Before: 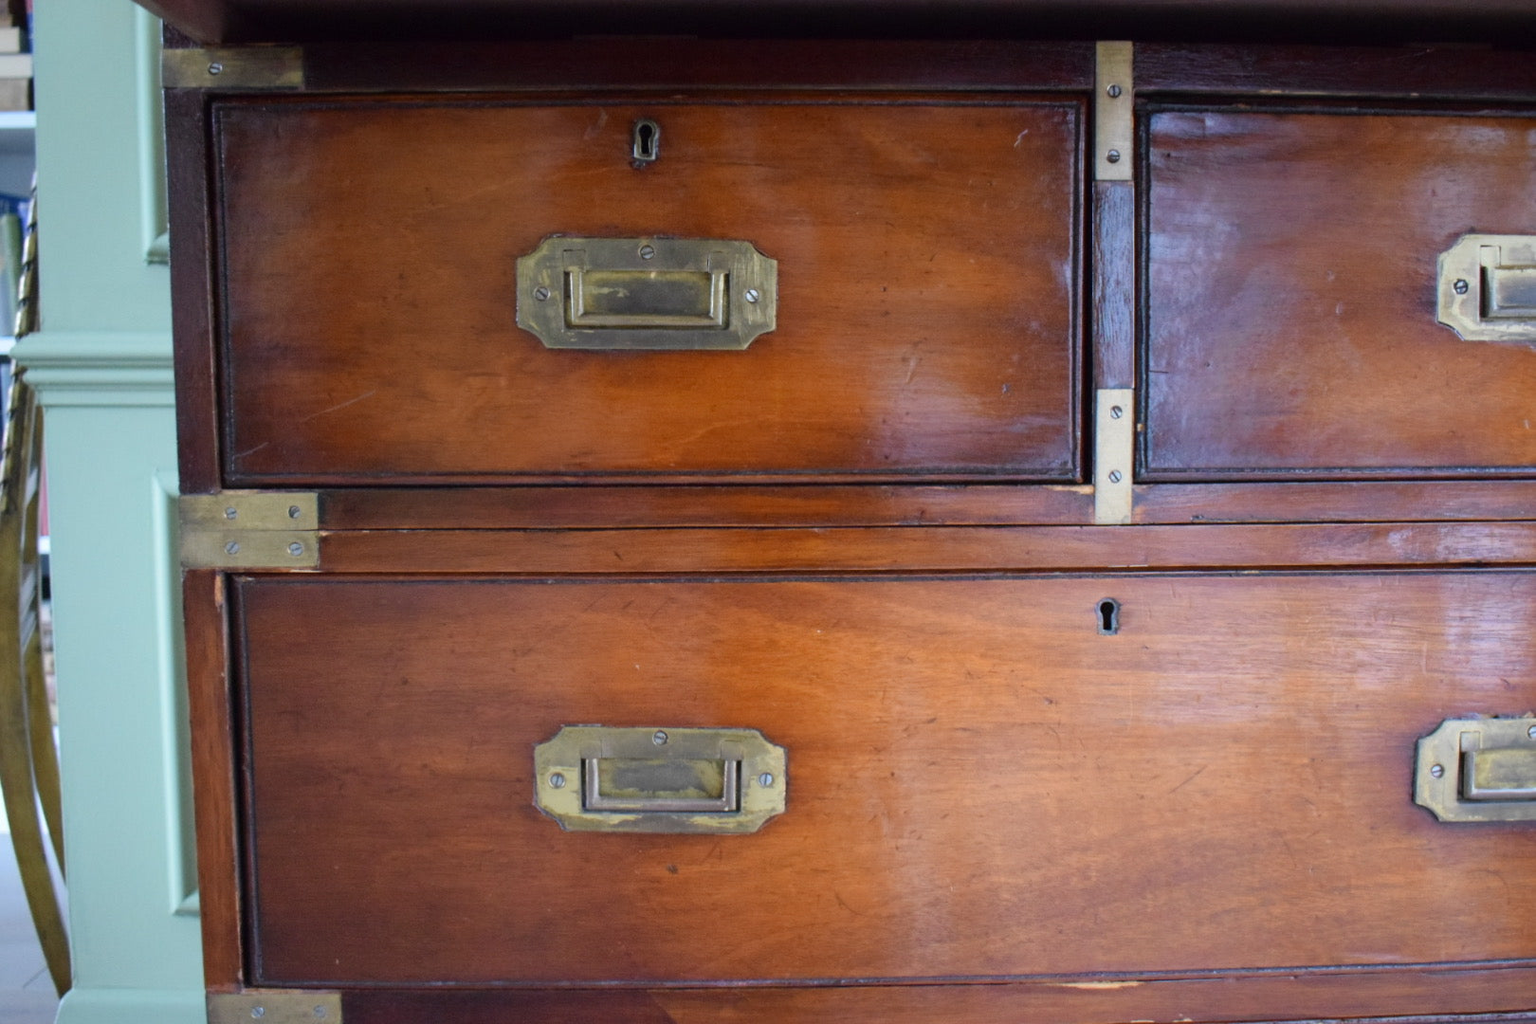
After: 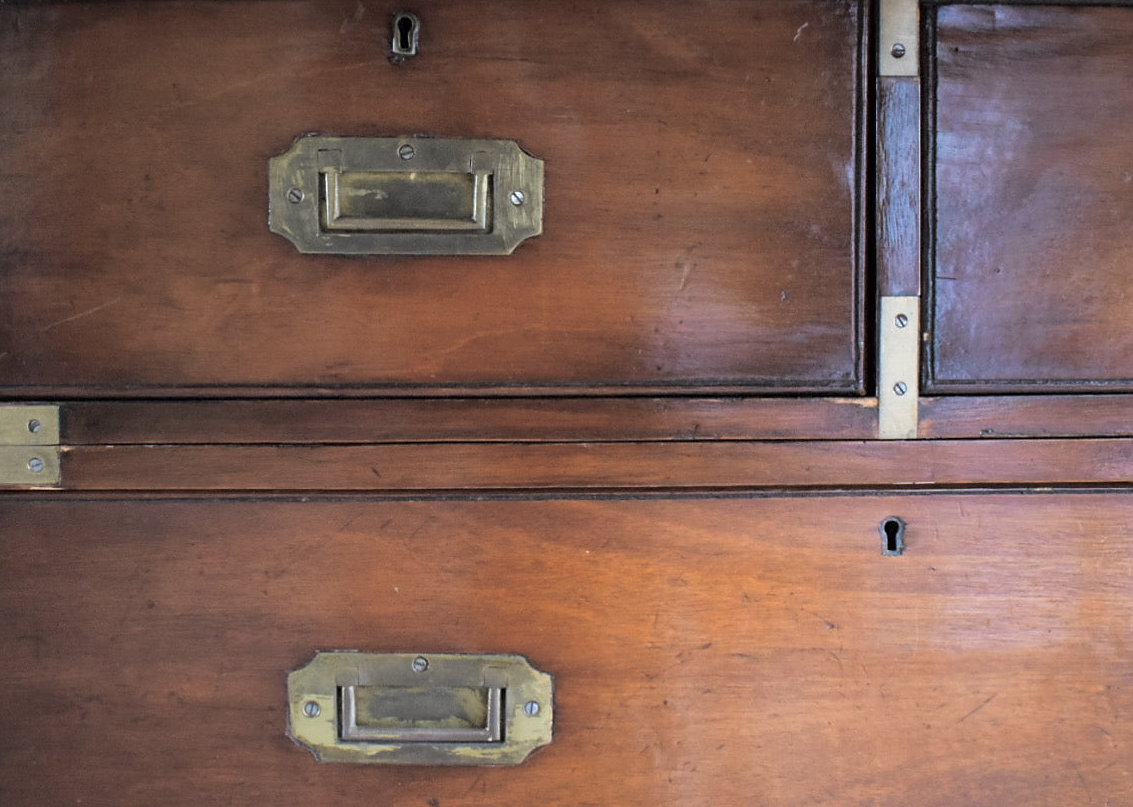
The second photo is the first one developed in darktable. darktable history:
sharpen: radius 1.559, amount 0.373, threshold 1.271
crop and rotate: left 17.046%, top 10.659%, right 12.989%, bottom 14.553%
tone equalizer: on, module defaults
contrast equalizer: octaves 7, y [[0.6 ×6], [0.55 ×6], [0 ×6], [0 ×6], [0 ×6]], mix 0.15
split-toning: shadows › hue 36°, shadows › saturation 0.05, highlights › hue 10.8°, highlights › saturation 0.15, compress 40%
